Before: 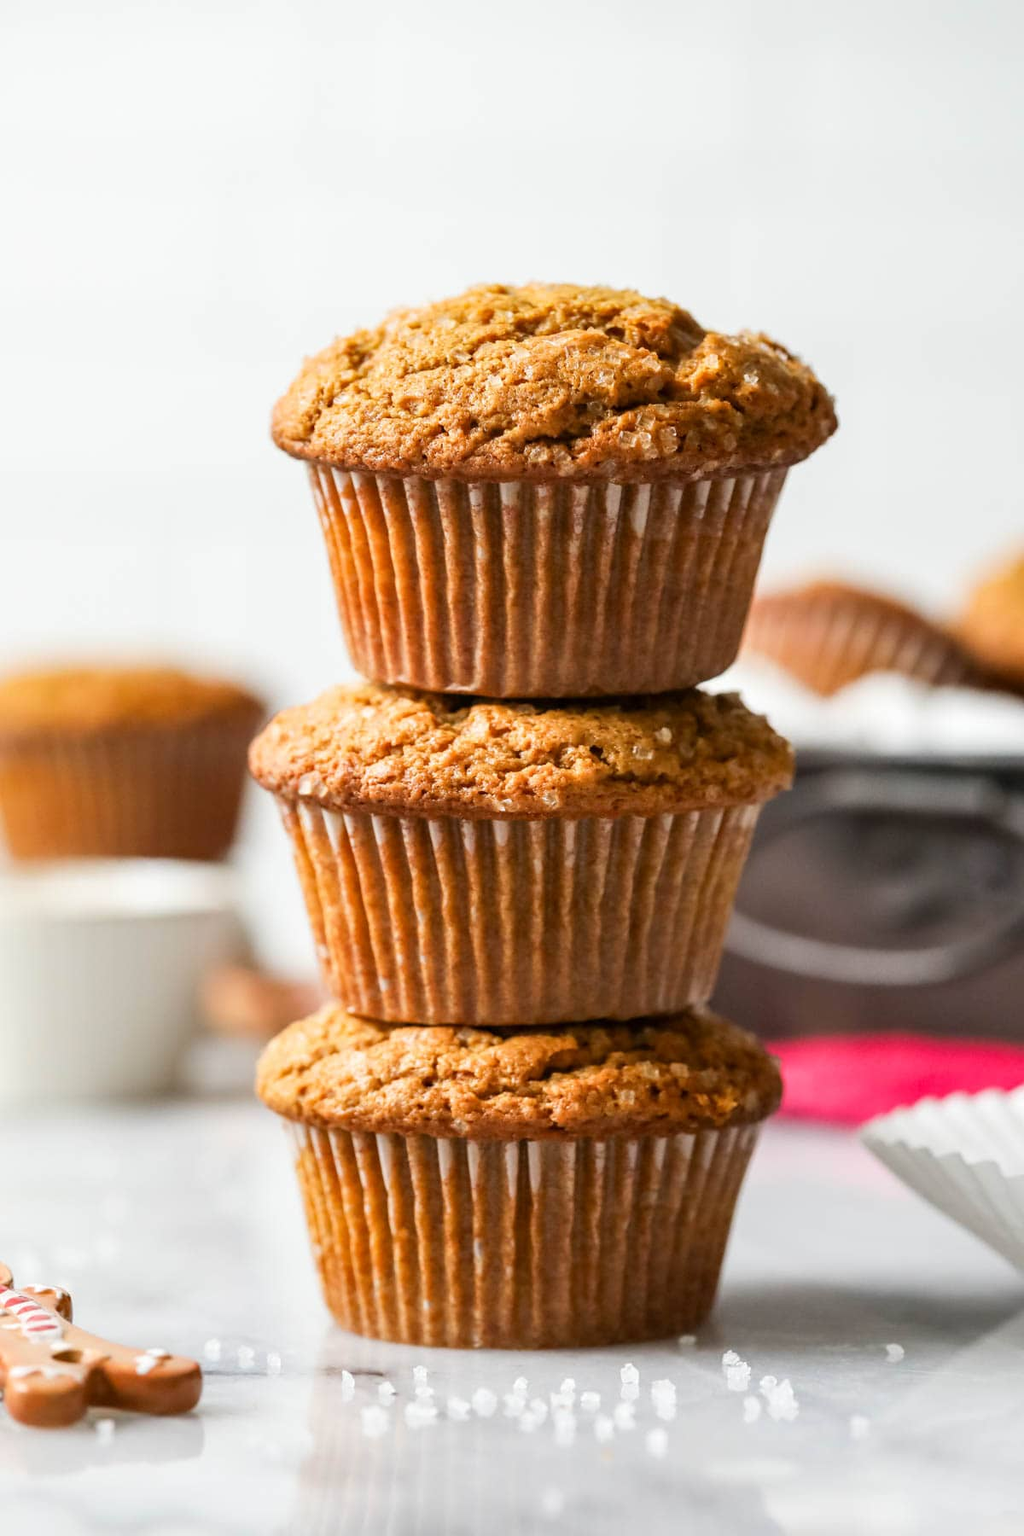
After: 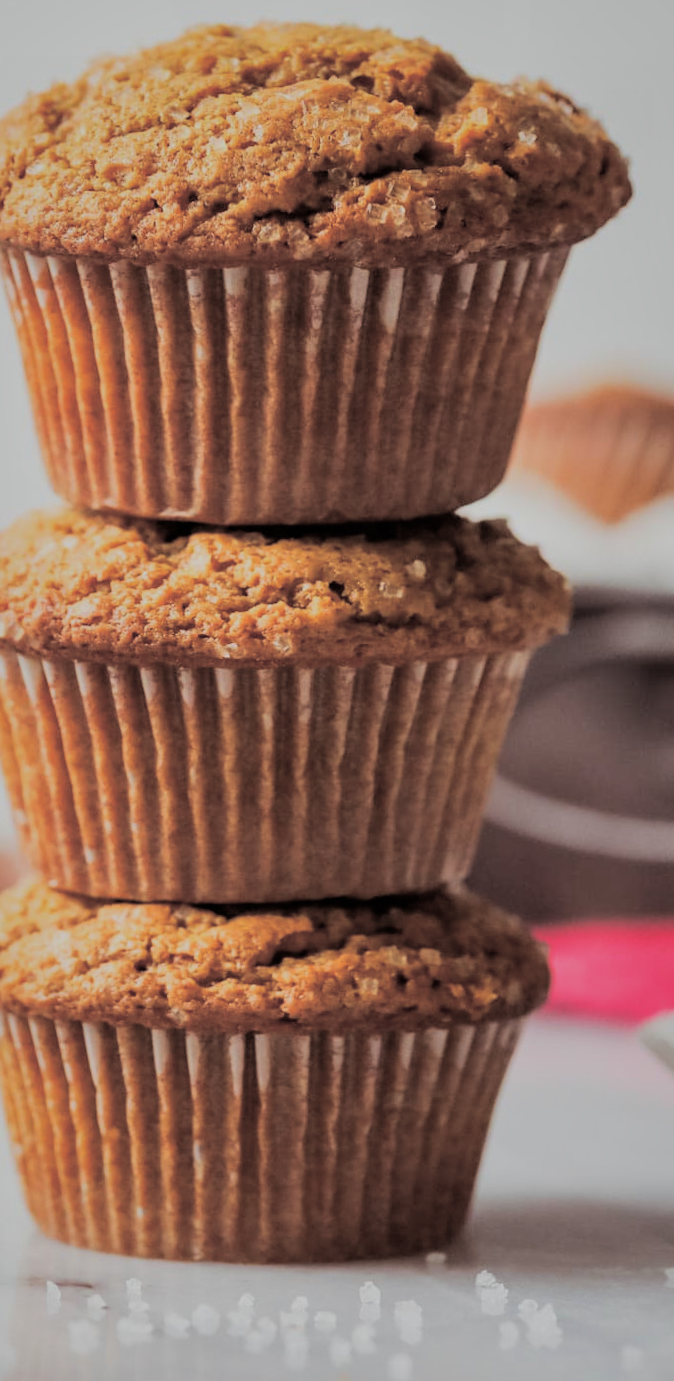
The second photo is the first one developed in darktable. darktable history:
shadows and highlights: shadows 40, highlights -60
crop and rotate: left 28.256%, top 17.734%, right 12.656%, bottom 3.573%
rotate and perspective: rotation 0.074°, lens shift (vertical) 0.096, lens shift (horizontal) -0.041, crop left 0.043, crop right 0.952, crop top 0.024, crop bottom 0.979
filmic rgb: hardness 4.17
split-toning: shadows › saturation 0.2
